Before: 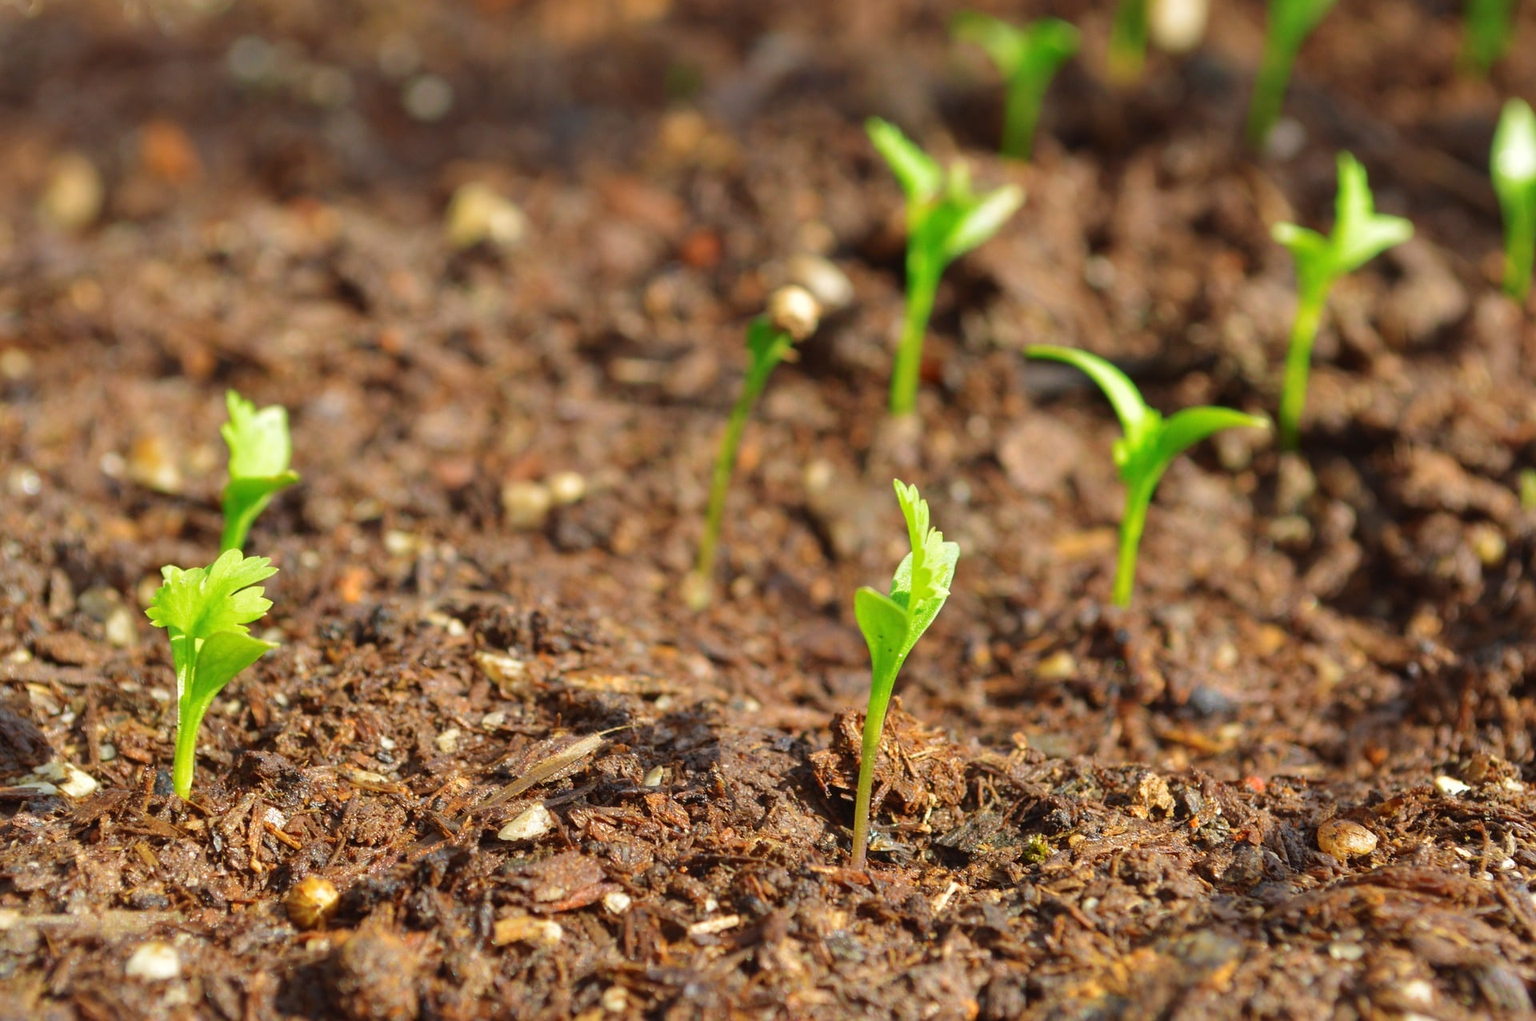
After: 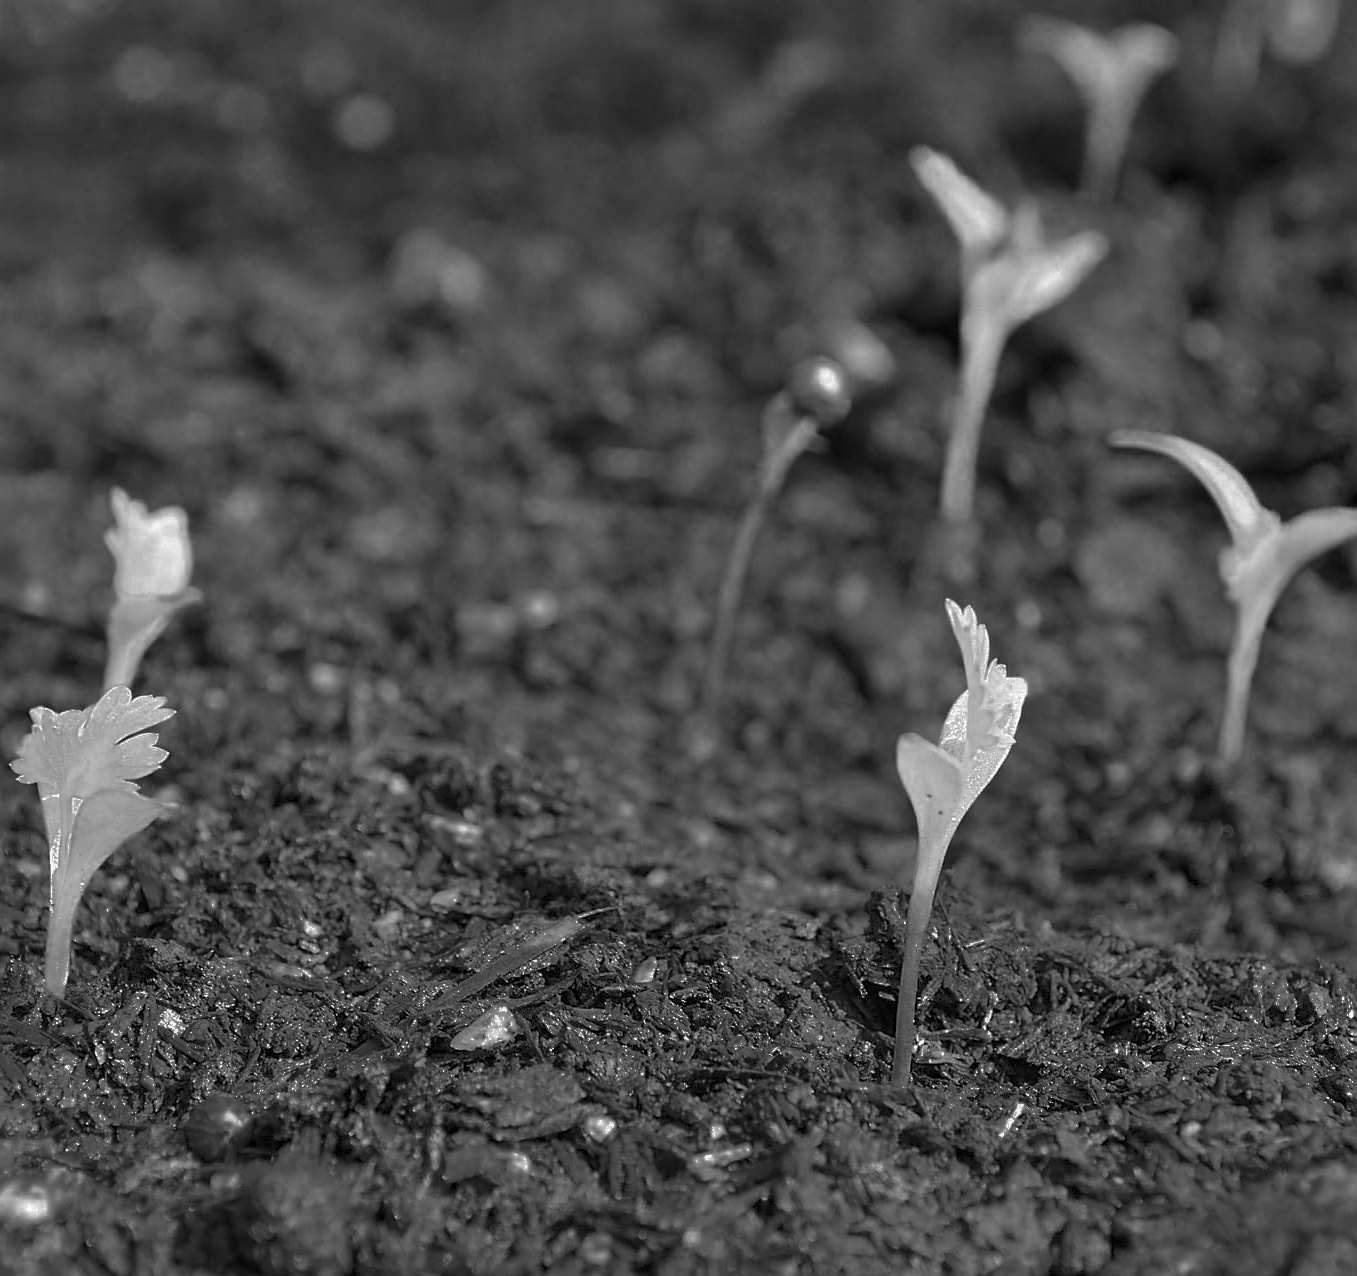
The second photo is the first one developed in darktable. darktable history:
exposure: black level correction 0.005, exposure 0.017 EV, compensate highlight preservation false
crop and rotate: left 8.969%, right 20.326%
color zones: curves: ch0 [(0.002, 0.429) (0.121, 0.212) (0.198, 0.113) (0.276, 0.344) (0.331, 0.541) (0.41, 0.56) (0.482, 0.289) (0.619, 0.227) (0.721, 0.18) (0.821, 0.435) (0.928, 0.555) (1, 0.587)]; ch1 [(0, 0) (0.143, 0) (0.286, 0) (0.429, 0) (0.571, 0) (0.714, 0) (0.857, 0)]
sharpen: radius 1.355, amount 1.241, threshold 0.786
local contrast: detail 110%
shadows and highlights: shadows 38.93, highlights -76.14
